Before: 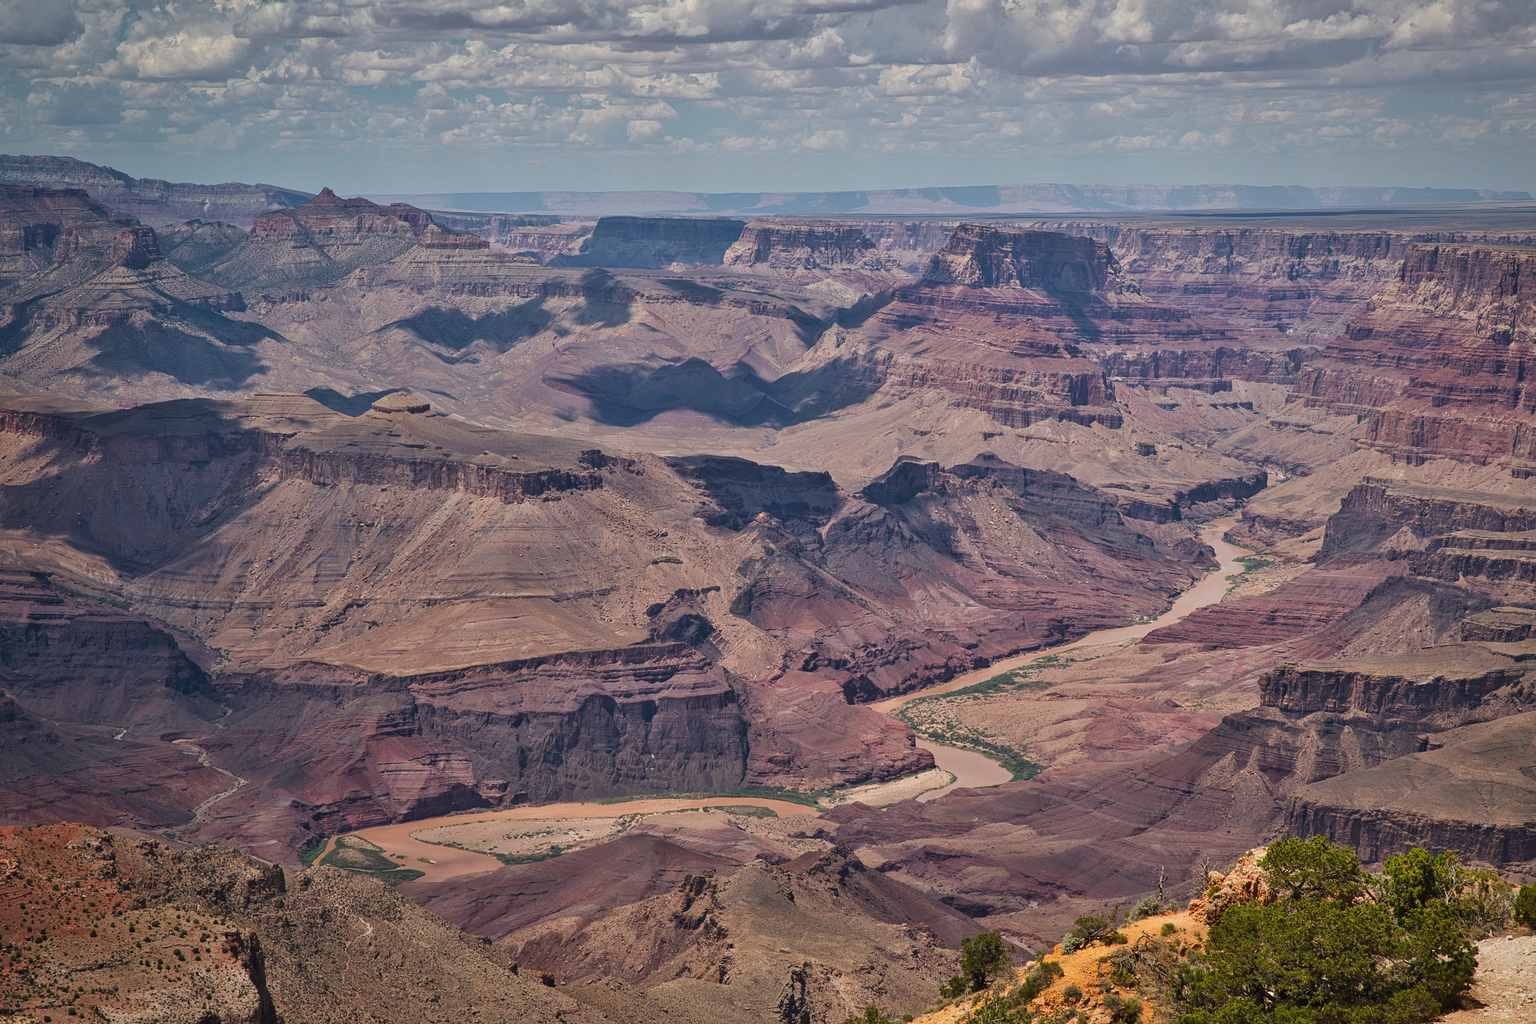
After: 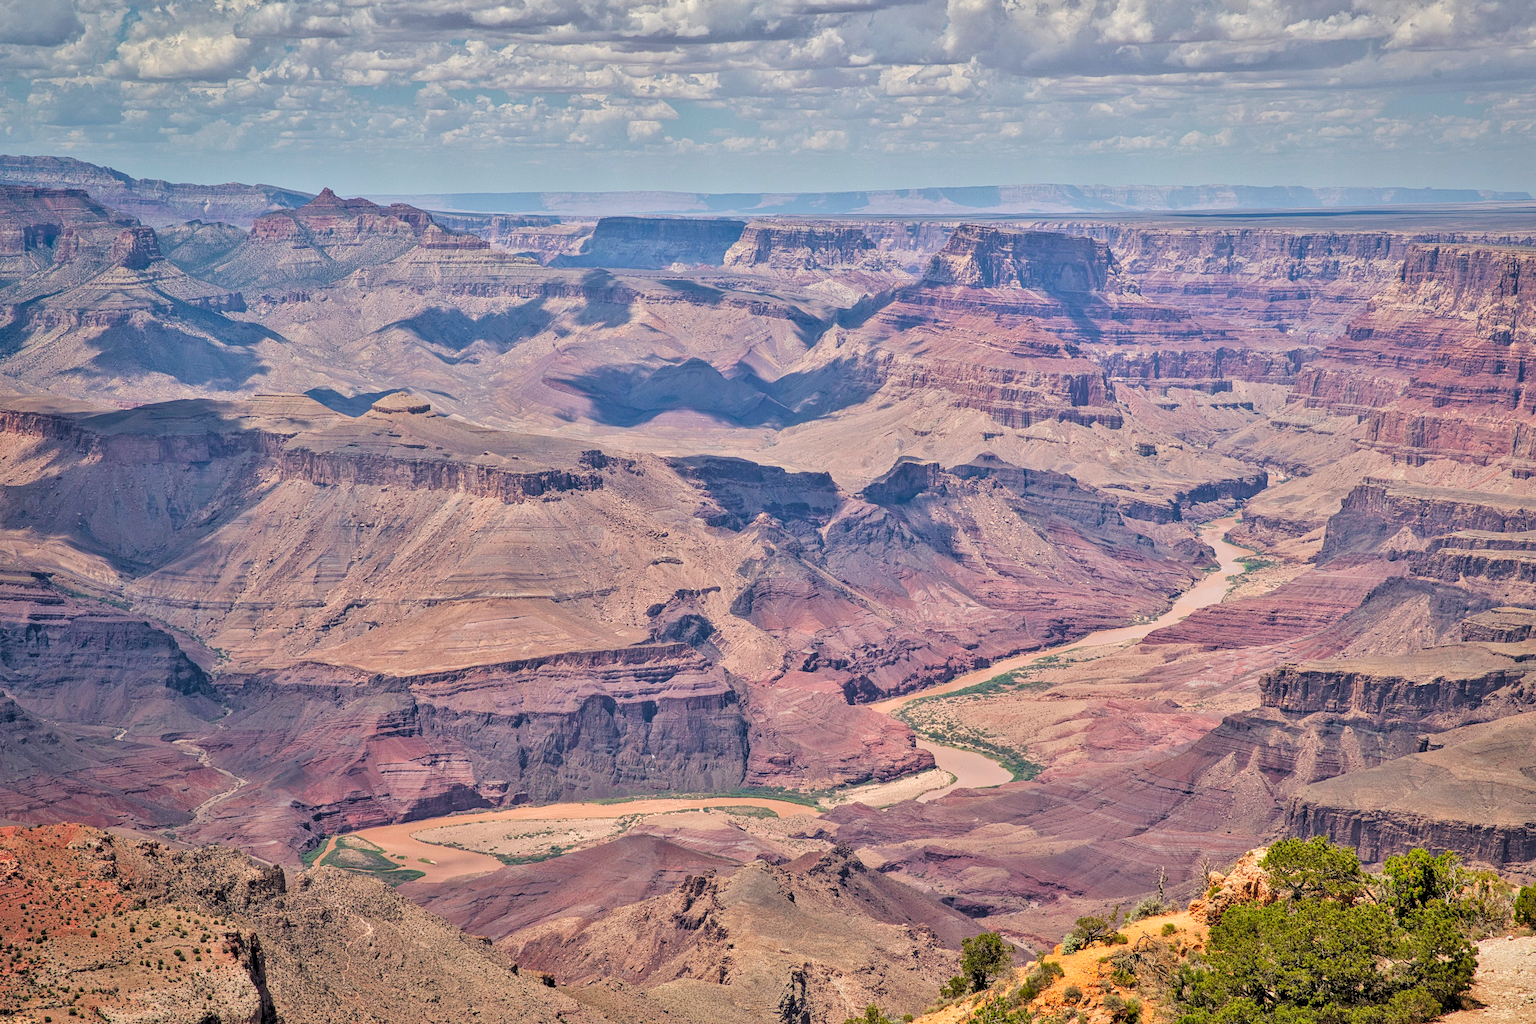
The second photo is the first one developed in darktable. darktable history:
shadows and highlights: soften with gaussian
local contrast: on, module defaults
levels: levels [0.072, 0.414, 0.976]
